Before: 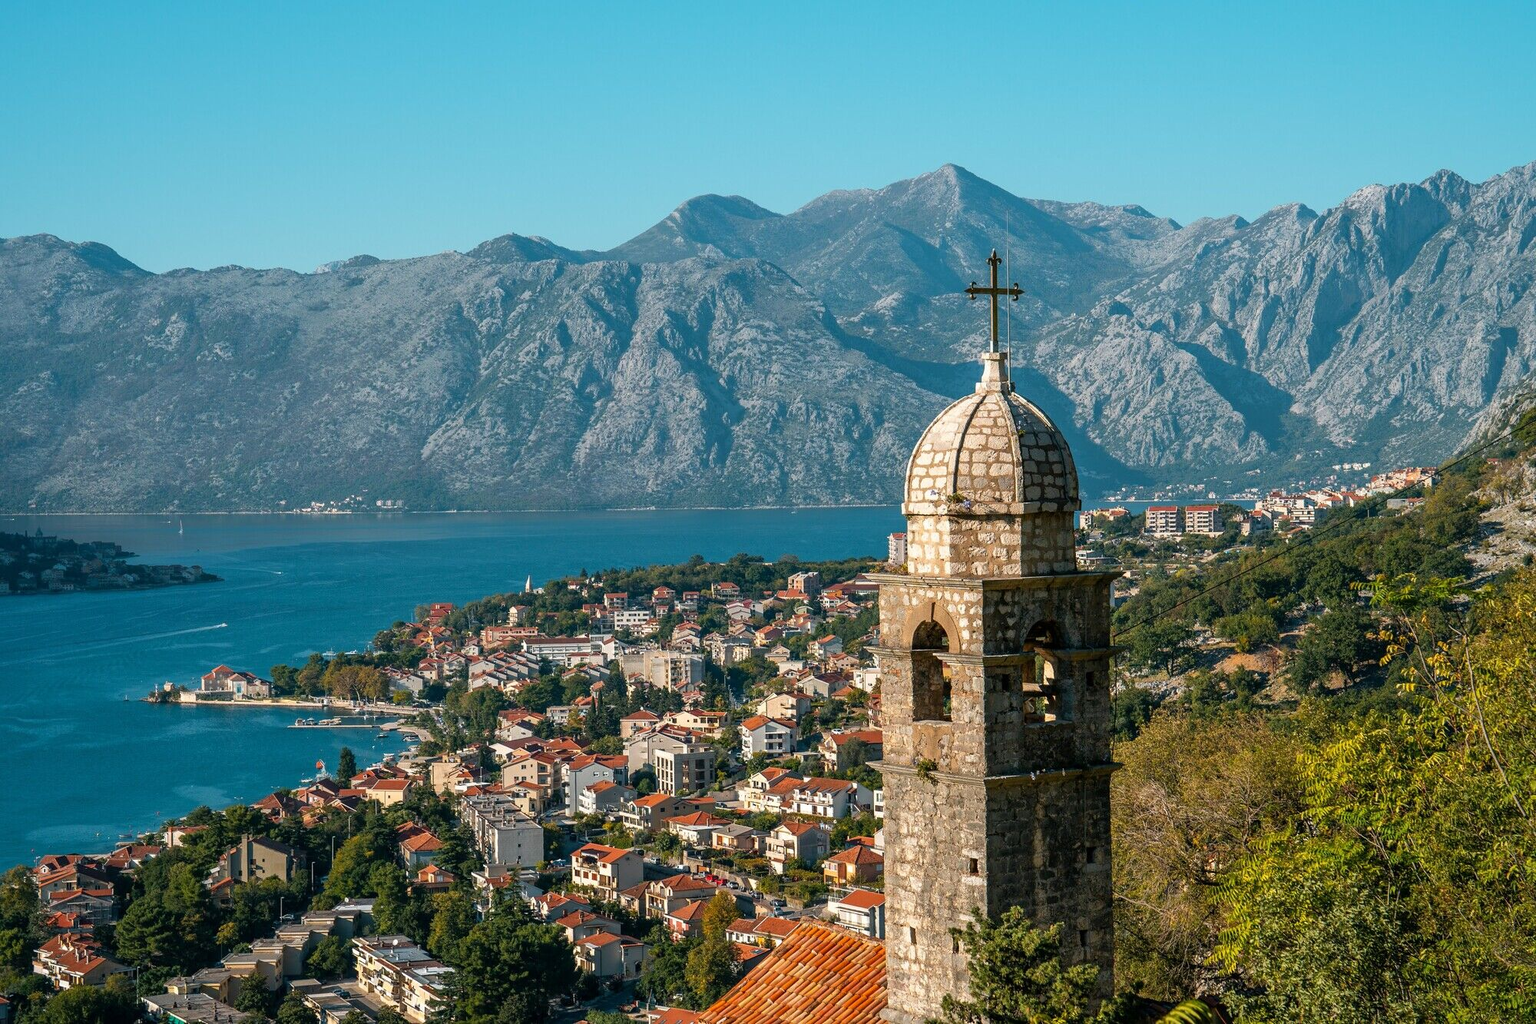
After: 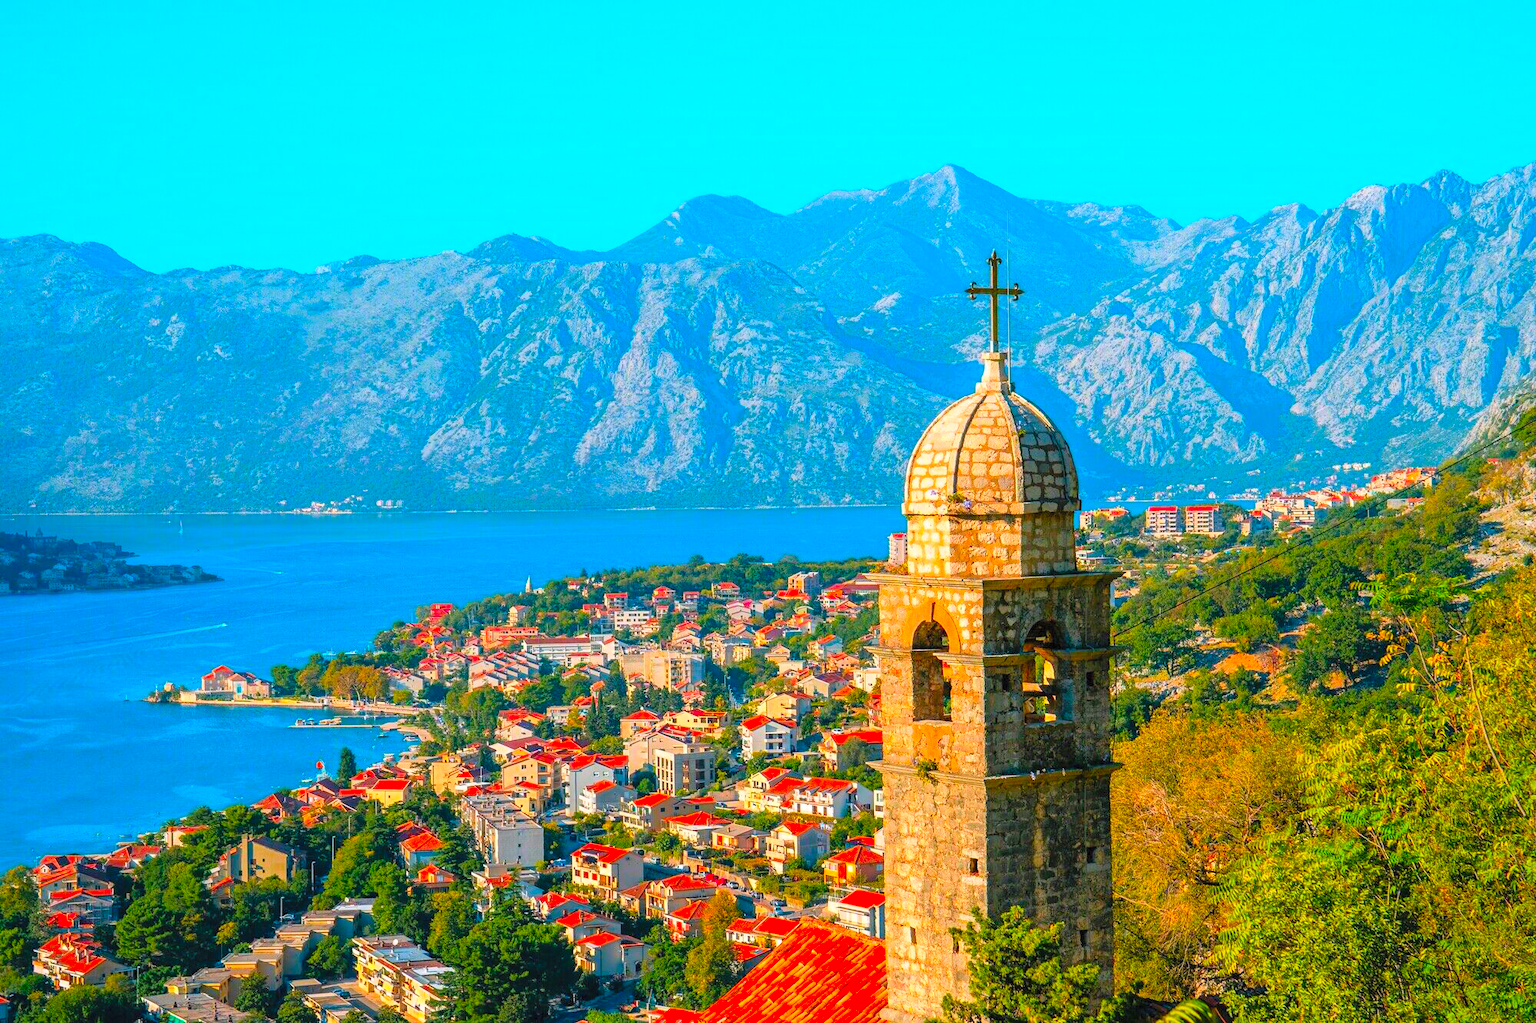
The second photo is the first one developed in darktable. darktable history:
color correction: highlights a* 1.54, highlights b* -1.66, saturation 2.51
contrast brightness saturation: contrast 0.096, brightness 0.312, saturation 0.143
